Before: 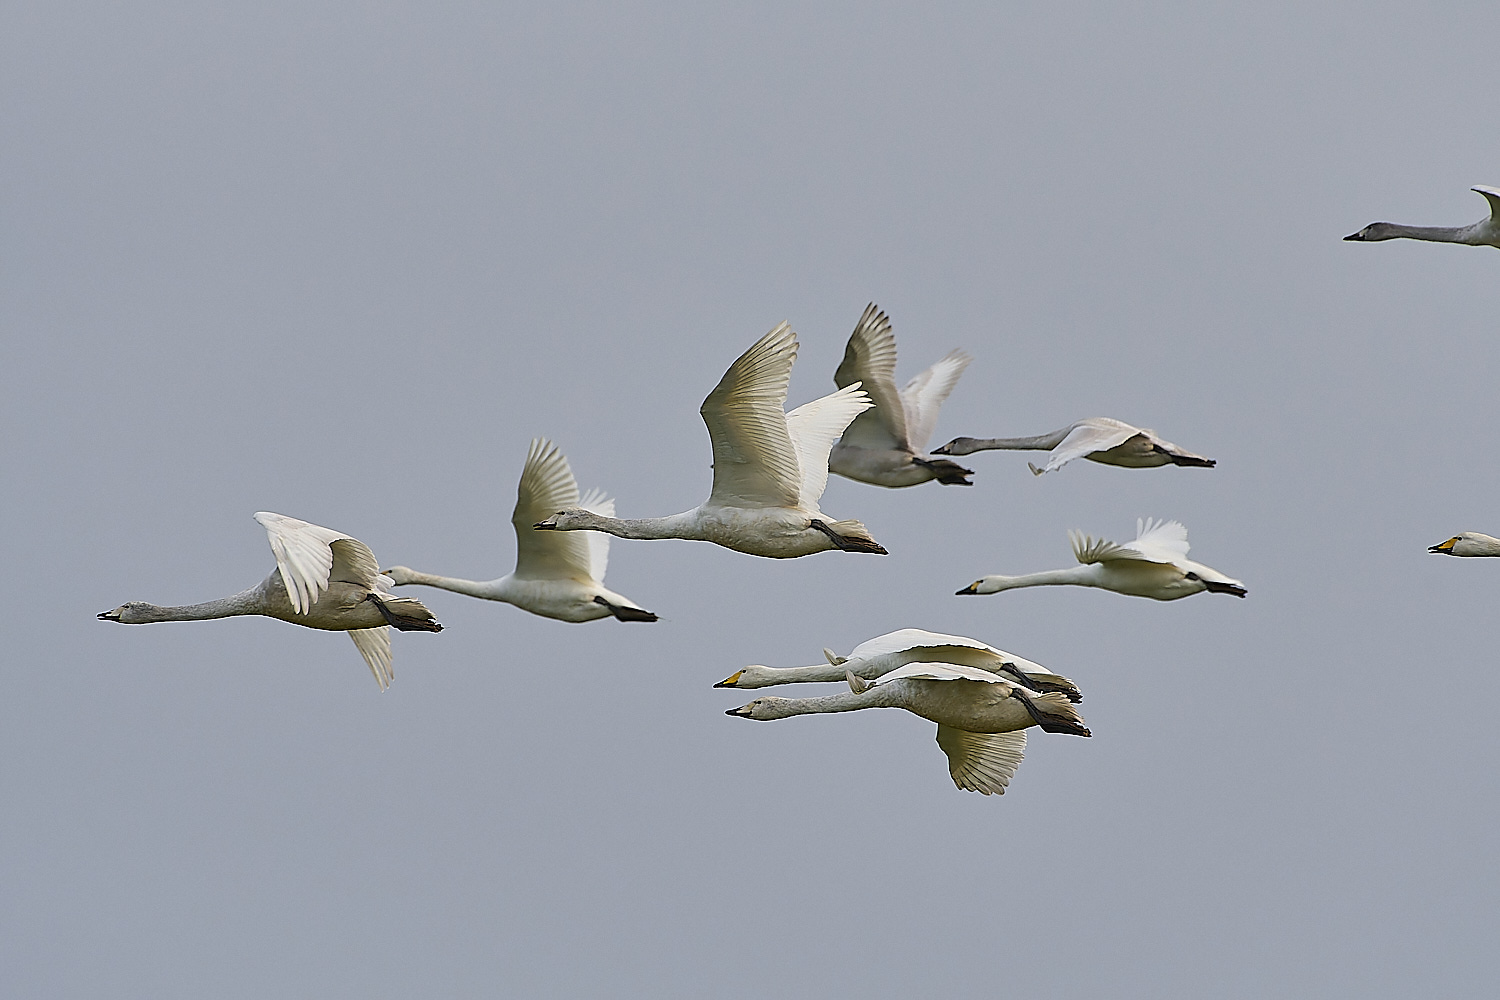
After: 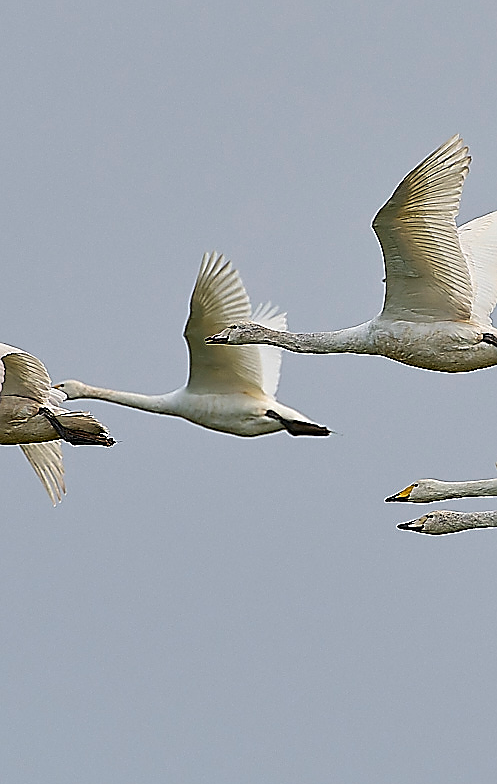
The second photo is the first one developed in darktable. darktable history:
sharpen: radius 1.394, amount 1.235, threshold 0.716
exposure: exposure 0.129 EV, compensate exposure bias true, compensate highlight preservation false
crop and rotate: left 21.873%, top 18.606%, right 44.943%, bottom 2.965%
